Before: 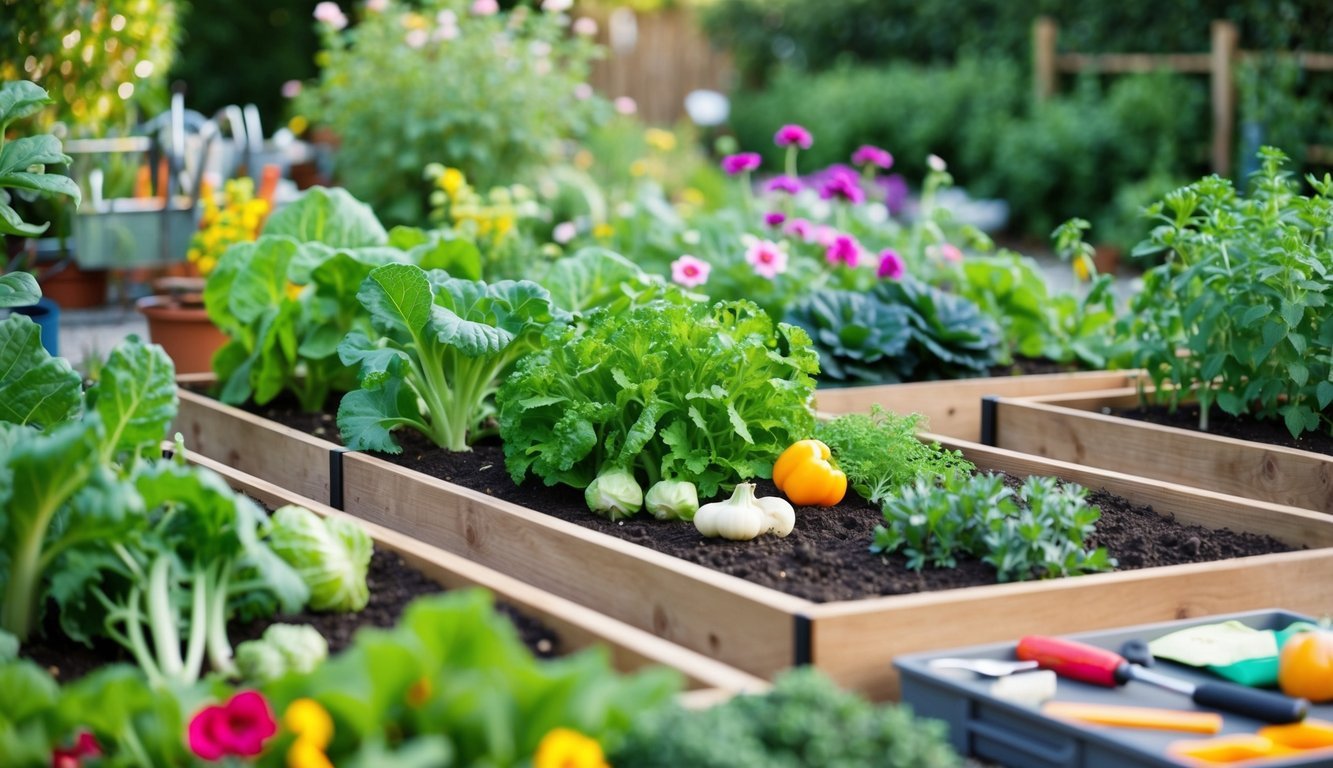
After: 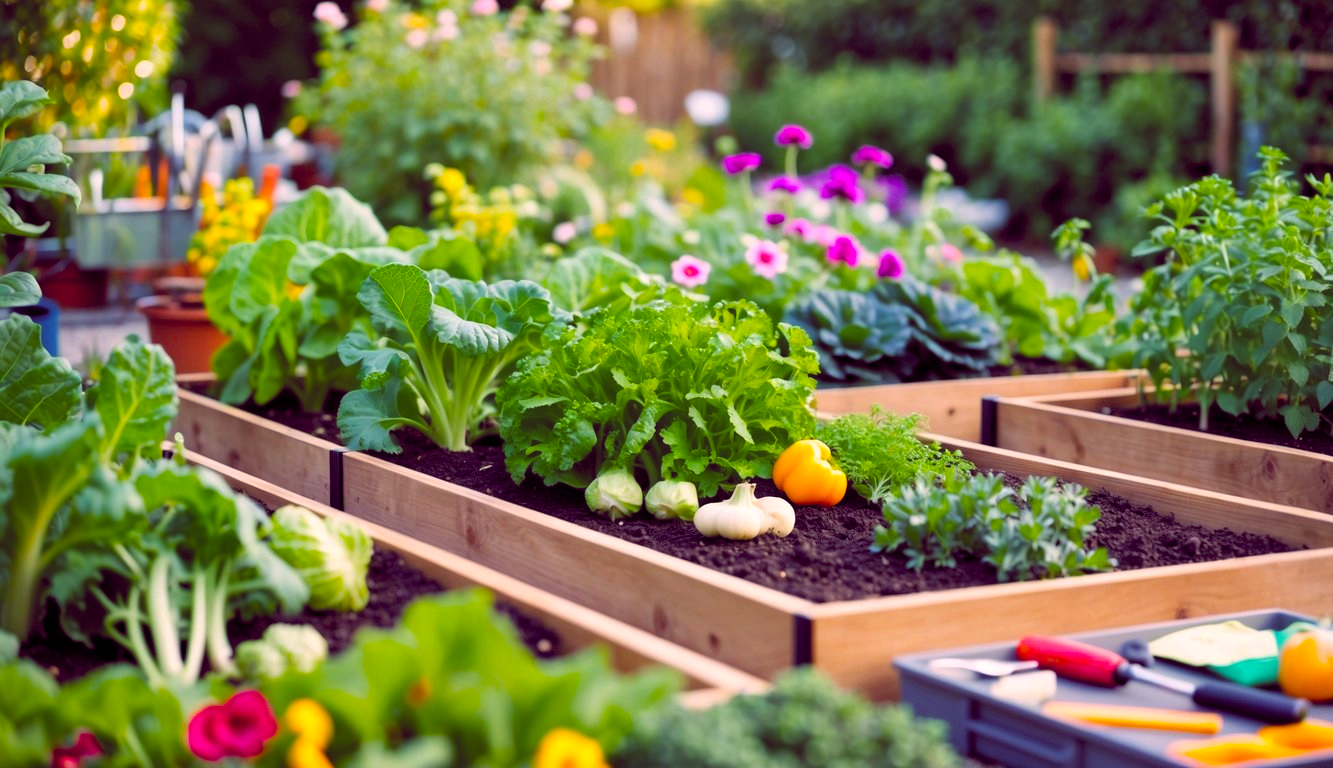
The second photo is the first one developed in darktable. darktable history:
color balance rgb: shadows lift › chroma 6.43%, shadows lift › hue 305.74°, highlights gain › chroma 2.43%, highlights gain › hue 35.74°, global offset › chroma 0.28%, global offset › hue 320.29°, linear chroma grading › global chroma 5.5%, perceptual saturation grading › global saturation 30%, contrast 5.15%
